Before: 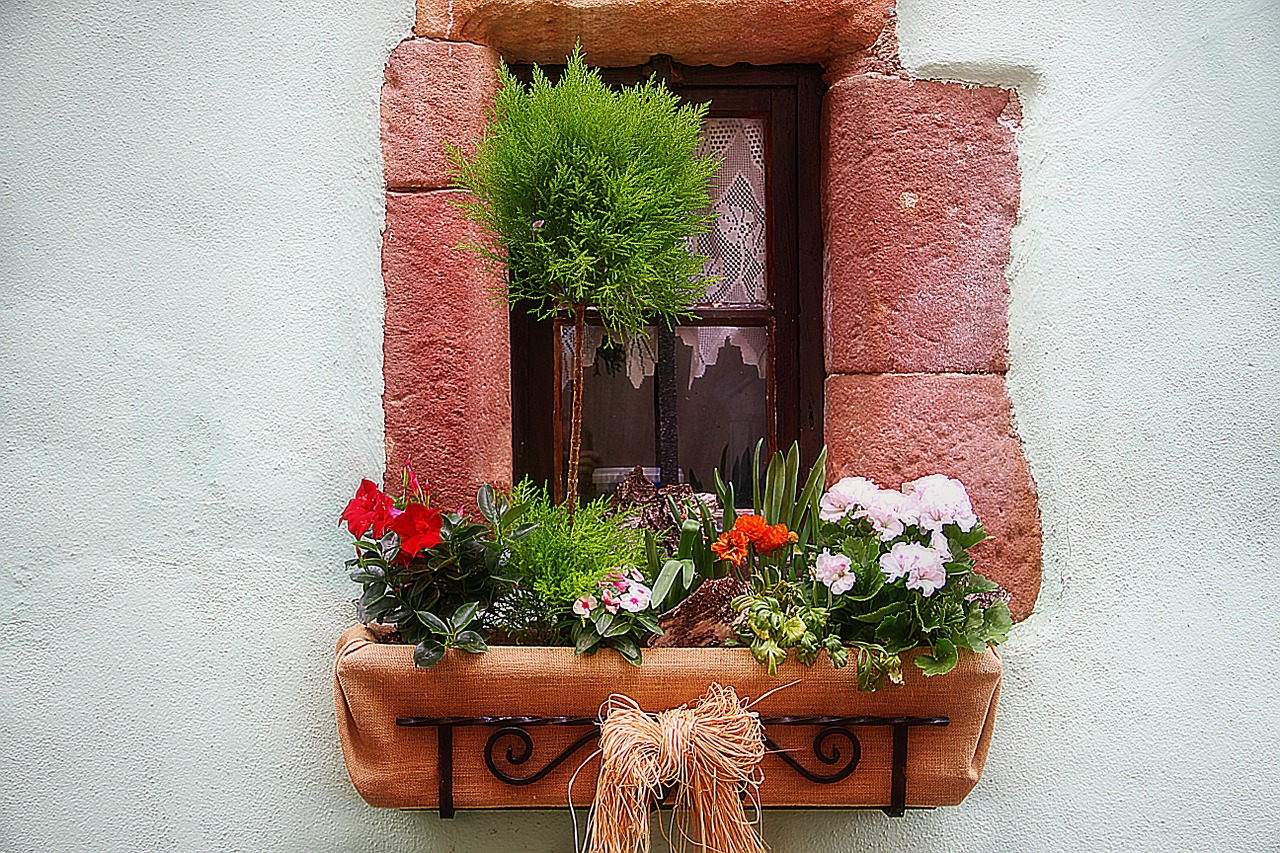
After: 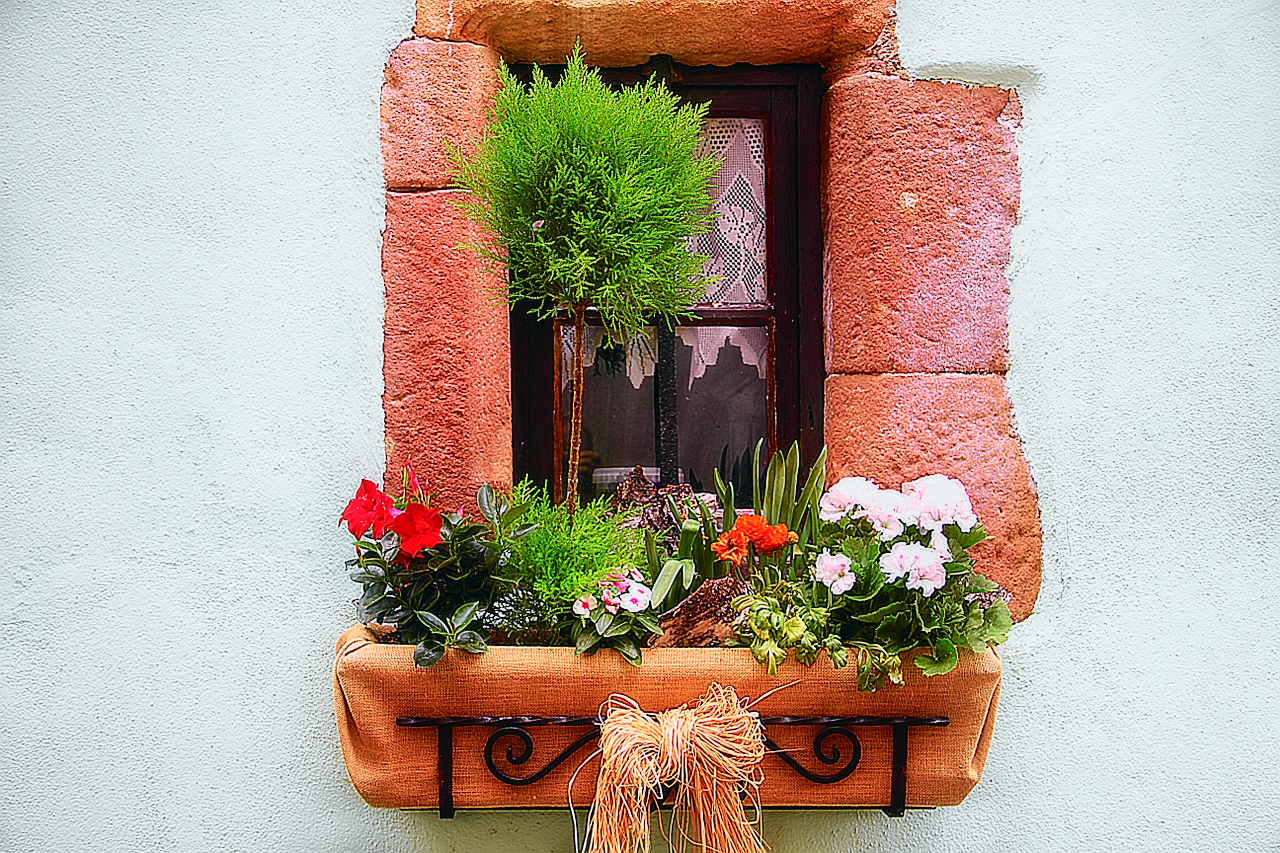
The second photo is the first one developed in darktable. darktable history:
white balance: red 1.004, blue 1.024
tone curve: curves: ch0 [(0, 0.015) (0.084, 0.074) (0.162, 0.165) (0.304, 0.382) (0.466, 0.576) (0.654, 0.741) (0.848, 0.906) (0.984, 0.963)]; ch1 [(0, 0) (0.34, 0.235) (0.46, 0.46) (0.515, 0.502) (0.553, 0.567) (0.764, 0.815) (1, 1)]; ch2 [(0, 0) (0.44, 0.458) (0.479, 0.492) (0.524, 0.507) (0.547, 0.579) (0.673, 0.712) (1, 1)], color space Lab, independent channels, preserve colors none
